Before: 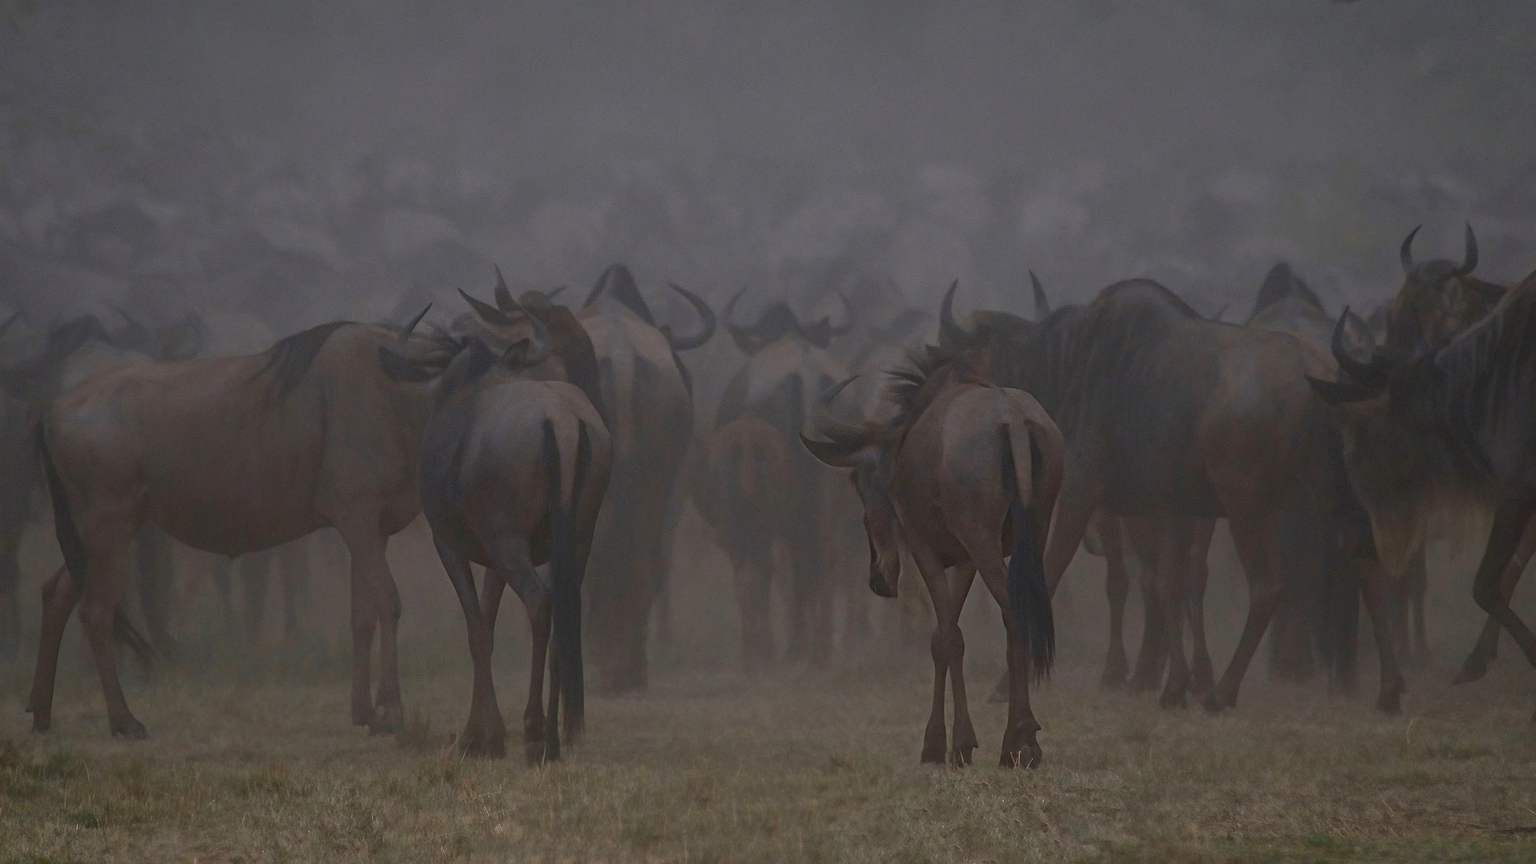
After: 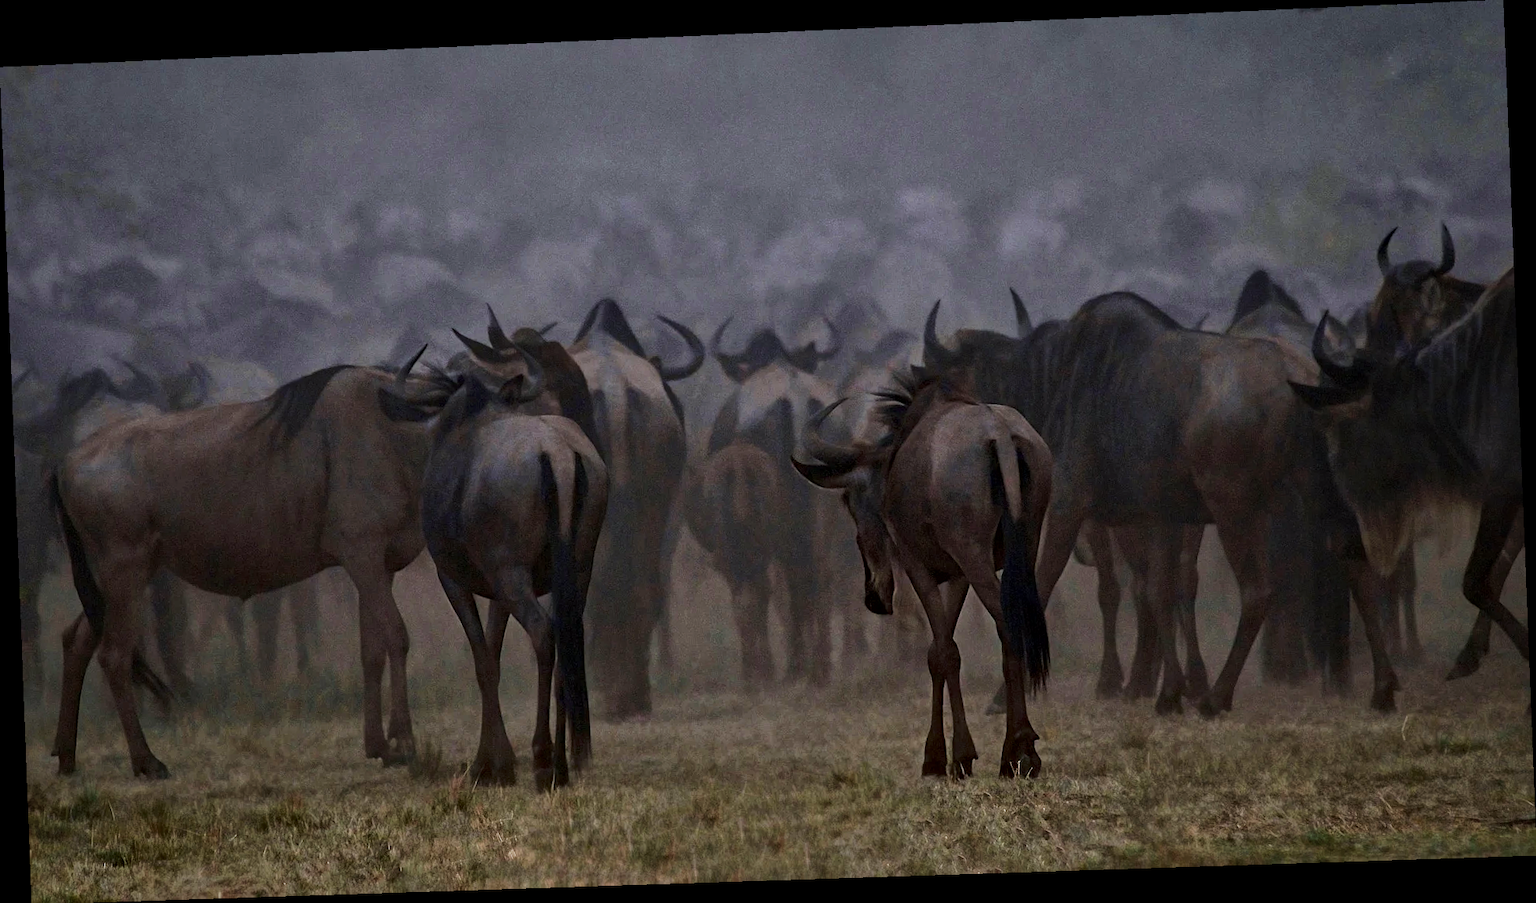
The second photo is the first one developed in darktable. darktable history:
white balance: red 0.982, blue 1.018
base curve: curves: ch0 [(0, 0) (0.036, 0.025) (0.121, 0.166) (0.206, 0.329) (0.605, 0.79) (1, 1)], preserve colors none
tone curve: curves: ch0 [(0, 0) (0.003, 0.019) (0.011, 0.019) (0.025, 0.022) (0.044, 0.026) (0.069, 0.032) (0.1, 0.052) (0.136, 0.081) (0.177, 0.123) (0.224, 0.17) (0.277, 0.219) (0.335, 0.276) (0.399, 0.344) (0.468, 0.421) (0.543, 0.508) (0.623, 0.604) (0.709, 0.705) (0.801, 0.797) (0.898, 0.894) (1, 1)], preserve colors none
local contrast: mode bilateral grid, contrast 20, coarseness 50, detail 171%, midtone range 0.2
rotate and perspective: rotation -2.22°, lens shift (horizontal) -0.022, automatic cropping off
